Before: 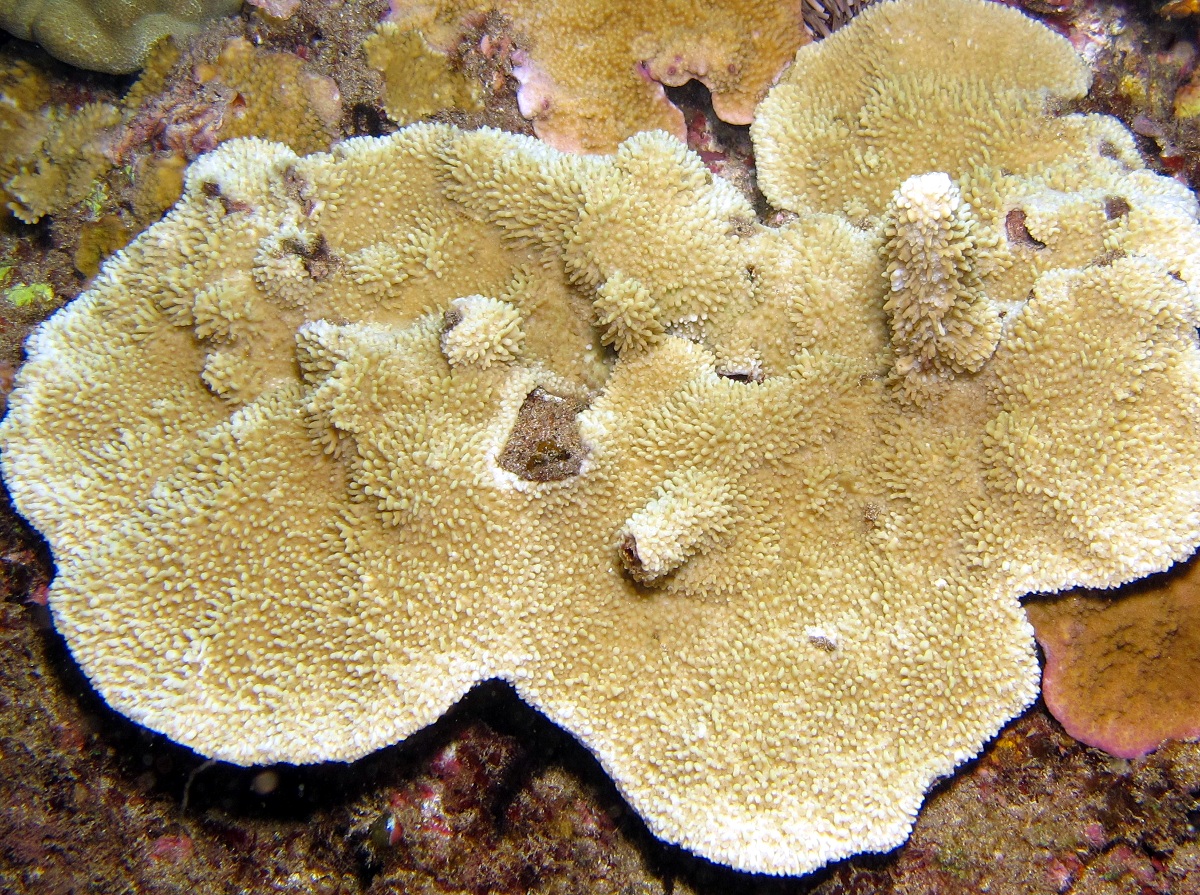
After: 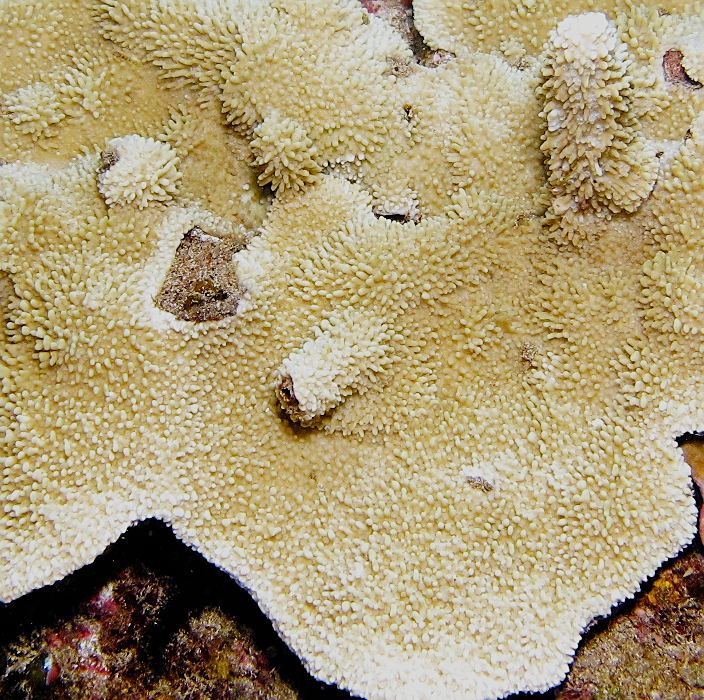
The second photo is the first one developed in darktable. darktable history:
crop and rotate: left 28.607%, top 17.962%, right 12.655%, bottom 3.748%
sharpen: on, module defaults
filmic rgb: black relative exposure -7.65 EV, white relative exposure 4.56 EV, hardness 3.61, contrast 1.114, preserve chrominance no, color science v3 (2019), use custom middle-gray values true, iterations of high-quality reconstruction 0
